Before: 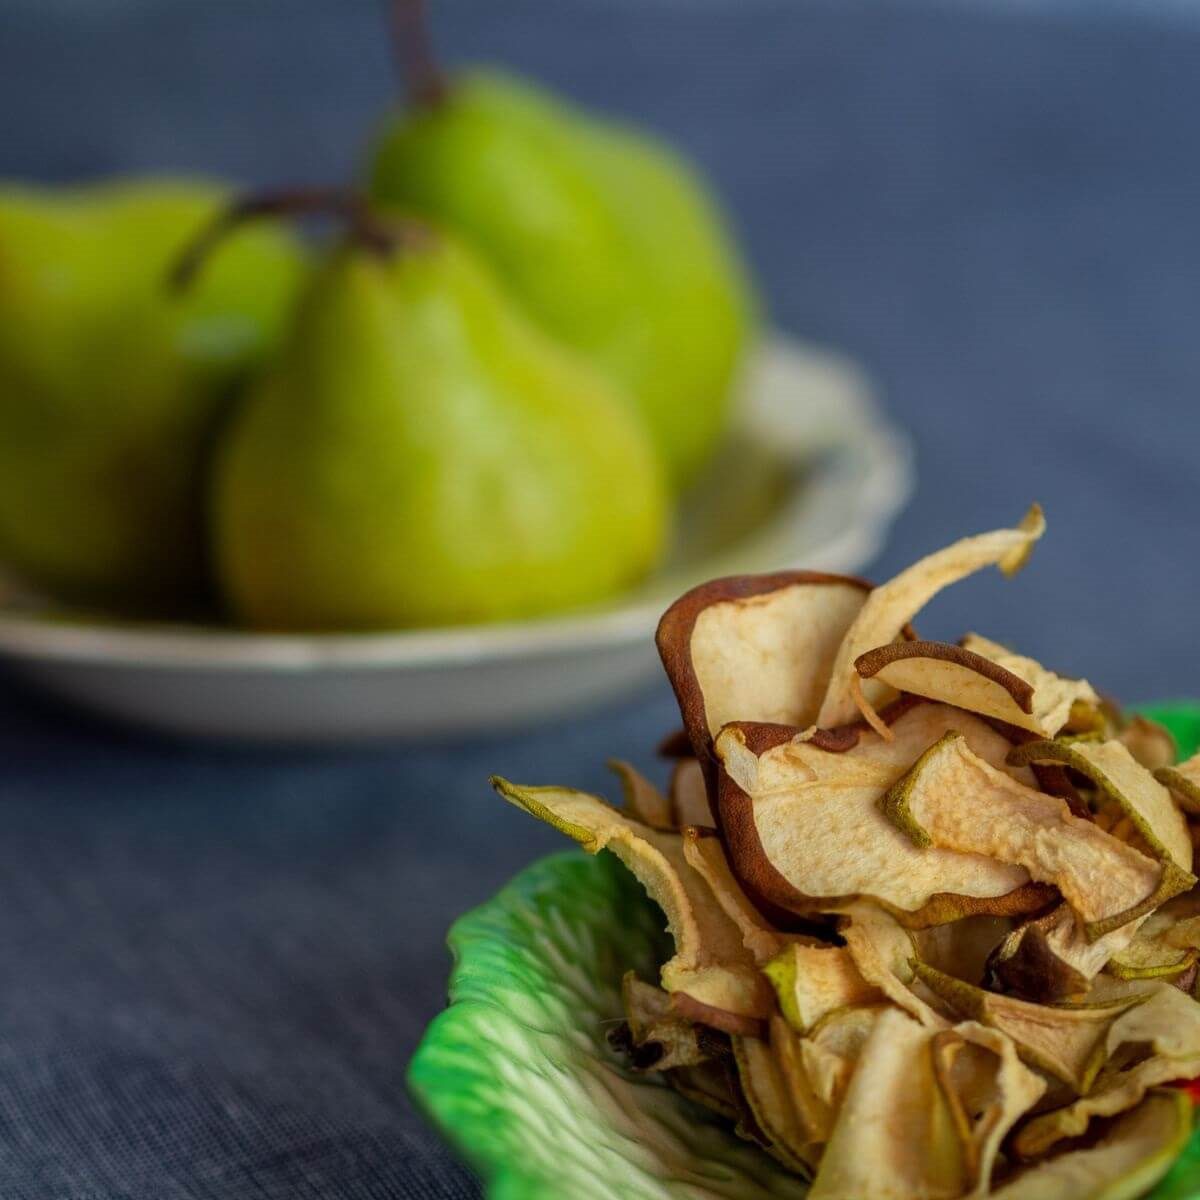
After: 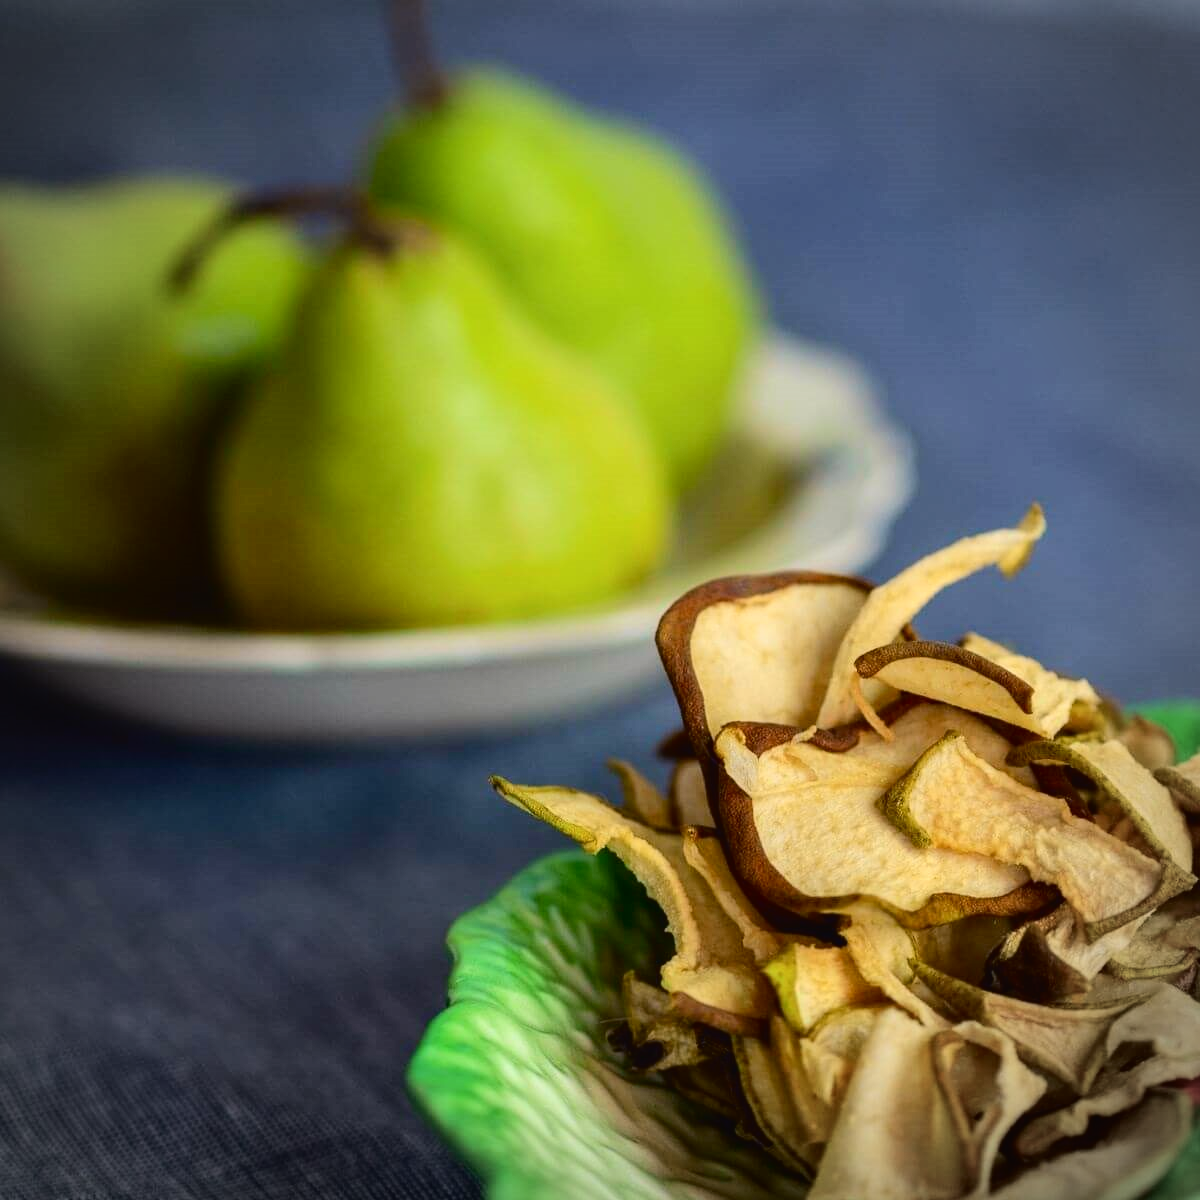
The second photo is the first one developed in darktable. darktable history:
tone curve: curves: ch0 [(0, 0.023) (0.087, 0.065) (0.184, 0.168) (0.45, 0.54) (0.57, 0.683) (0.722, 0.825) (0.877, 0.948) (1, 1)]; ch1 [(0, 0) (0.388, 0.369) (0.45, 0.43) (0.505, 0.509) (0.534, 0.528) (0.657, 0.655) (1, 1)]; ch2 [(0, 0) (0.314, 0.223) (0.427, 0.405) (0.5, 0.5) (0.55, 0.566) (0.625, 0.657) (1, 1)], color space Lab, independent channels, preserve colors none
vignetting: on, module defaults
